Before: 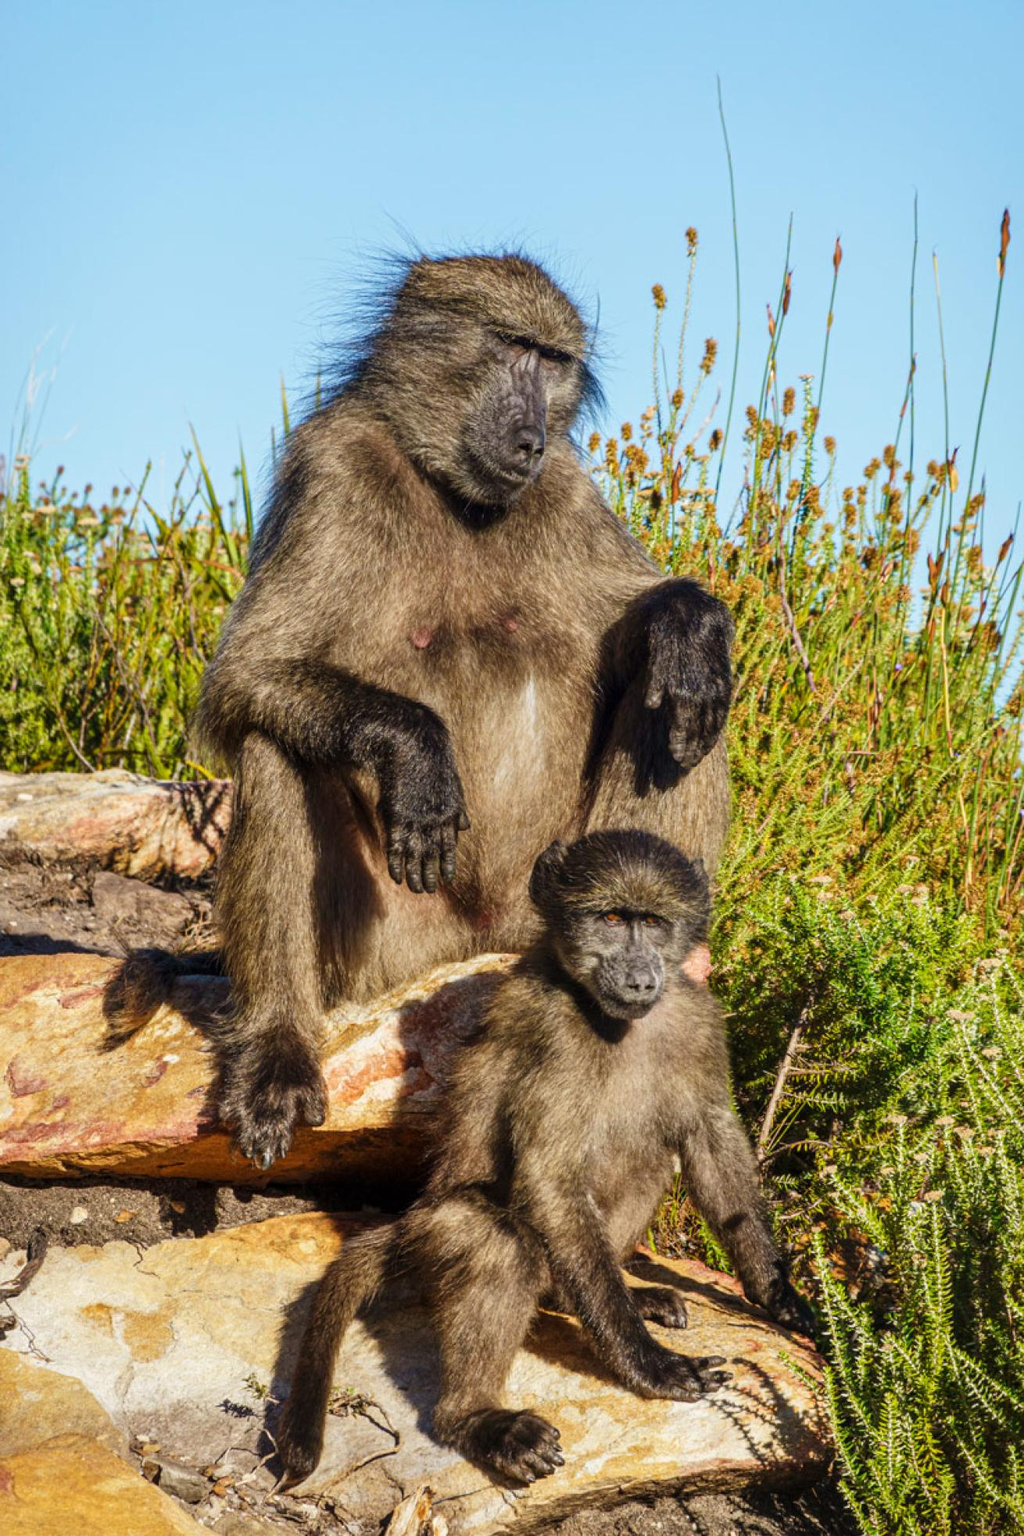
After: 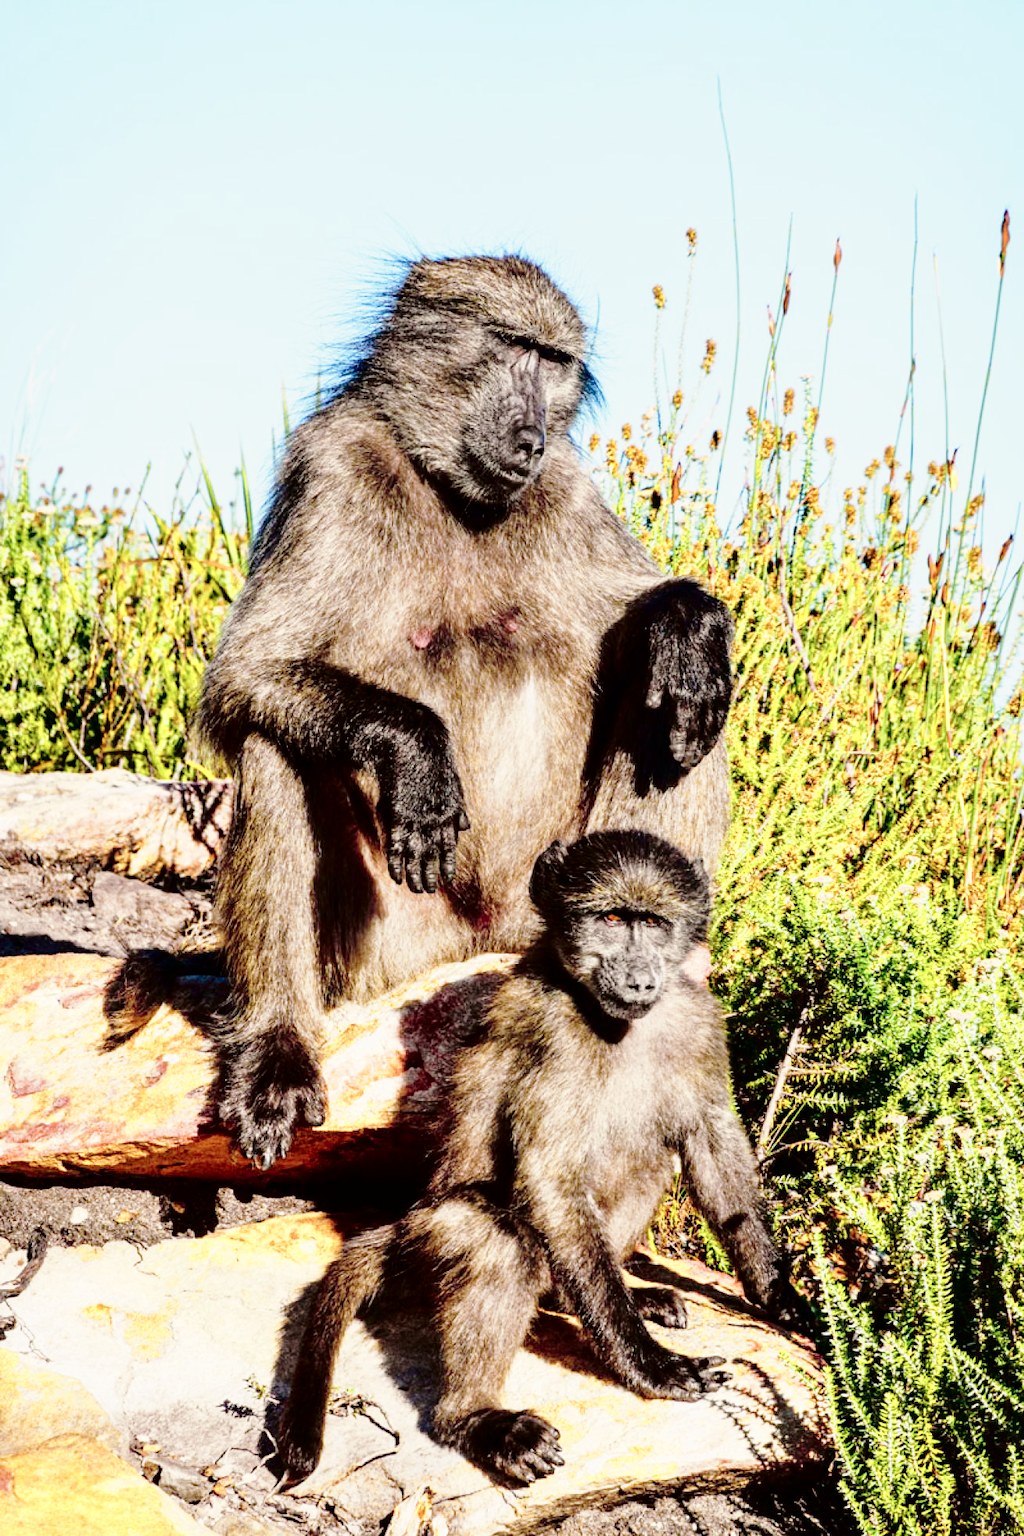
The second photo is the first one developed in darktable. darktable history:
color zones: curves: ch0 [(0, 0.485) (0.178, 0.476) (0.261, 0.623) (0.411, 0.403) (0.708, 0.603) (0.934, 0.412)]; ch1 [(0.003, 0.485) (0.149, 0.496) (0.229, 0.584) (0.326, 0.551) (0.484, 0.262) (0.757, 0.643)], mix -62.74%
tone curve: curves: ch0 [(0, 0) (0.068, 0.012) (0.183, 0.089) (0.341, 0.283) (0.547, 0.532) (0.828, 0.815) (1, 0.983)]; ch1 [(0, 0) (0.23, 0.166) (0.34, 0.308) (0.371, 0.337) (0.429, 0.411) (0.477, 0.462) (0.499, 0.5) (0.529, 0.537) (0.559, 0.582) (0.743, 0.798) (1, 1)]; ch2 [(0, 0) (0.431, 0.414) (0.498, 0.503) (0.524, 0.528) (0.568, 0.546) (0.6, 0.597) (0.634, 0.645) (0.728, 0.742) (1, 1)], color space Lab, independent channels, preserve colors none
contrast brightness saturation: contrast 0.096, saturation -0.297
base curve: curves: ch0 [(0, 0) (0.028, 0.03) (0.105, 0.232) (0.387, 0.748) (0.754, 0.968) (1, 1)], preserve colors none
